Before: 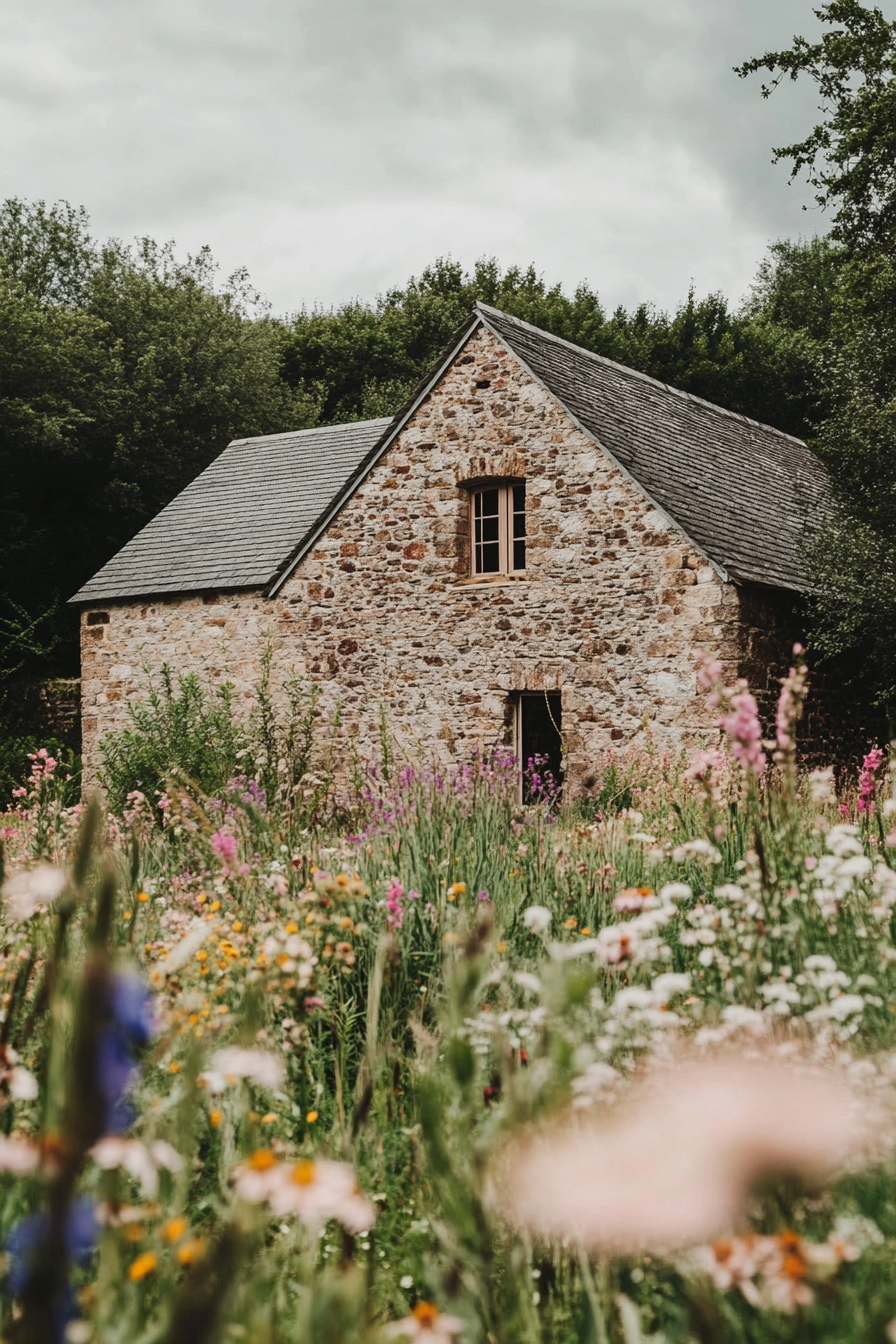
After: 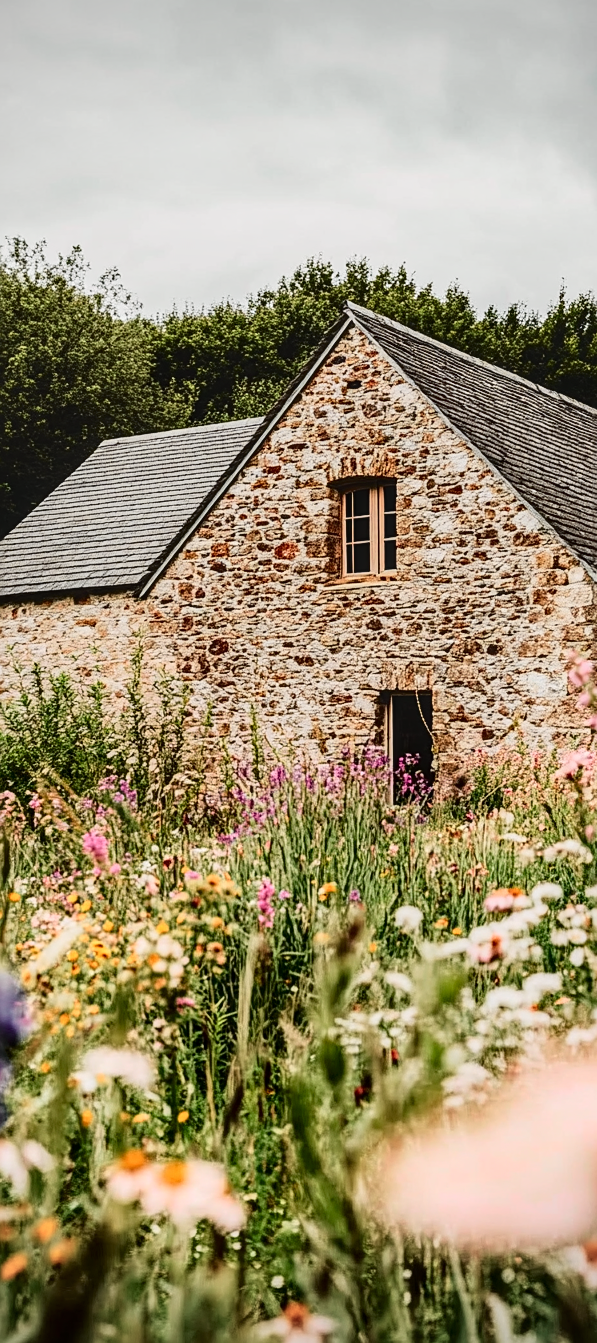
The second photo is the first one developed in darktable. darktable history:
crop and rotate: left 14.436%, right 18.898%
sharpen: on, module defaults
local contrast: detail 130%
tone curve: curves: ch0 [(0, 0.014) (0.17, 0.099) (0.398, 0.423) (0.725, 0.828) (0.872, 0.918) (1, 0.981)]; ch1 [(0, 0) (0.402, 0.36) (0.489, 0.491) (0.5, 0.503) (0.515, 0.52) (0.545, 0.572) (0.615, 0.662) (0.701, 0.725) (1, 1)]; ch2 [(0, 0) (0.42, 0.458) (0.485, 0.499) (0.503, 0.503) (0.531, 0.542) (0.561, 0.594) (0.644, 0.694) (0.717, 0.753) (1, 0.991)], color space Lab, independent channels
vignetting: unbound false
